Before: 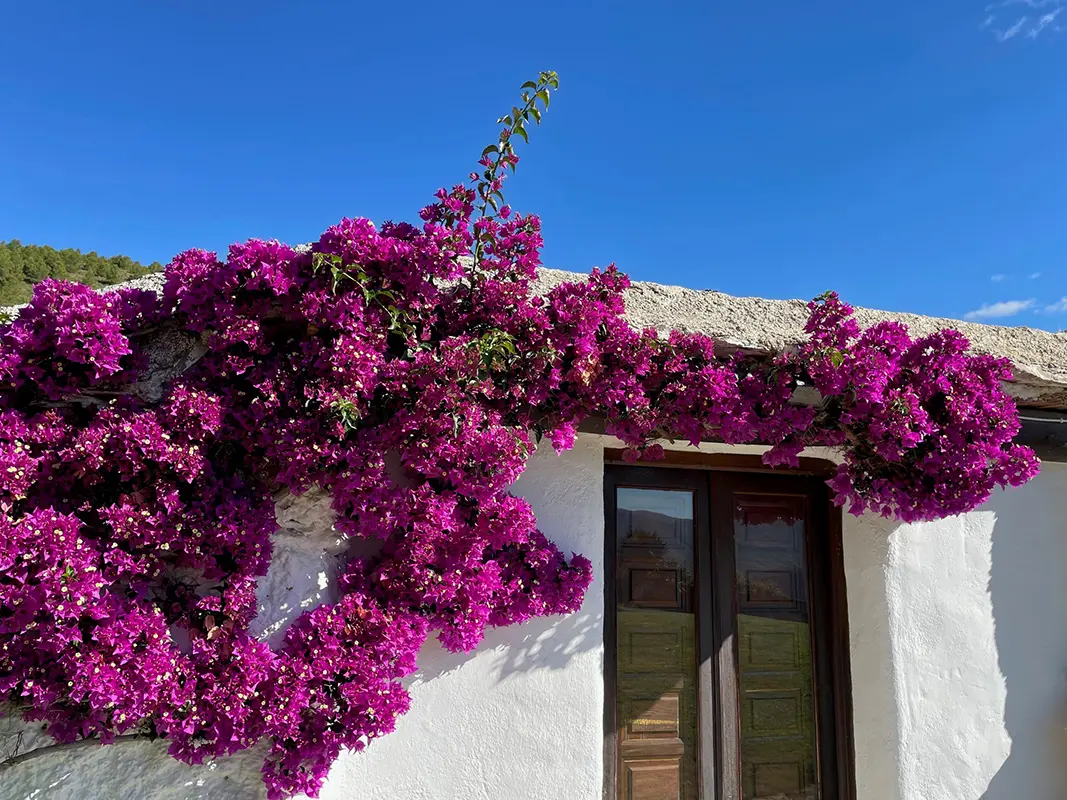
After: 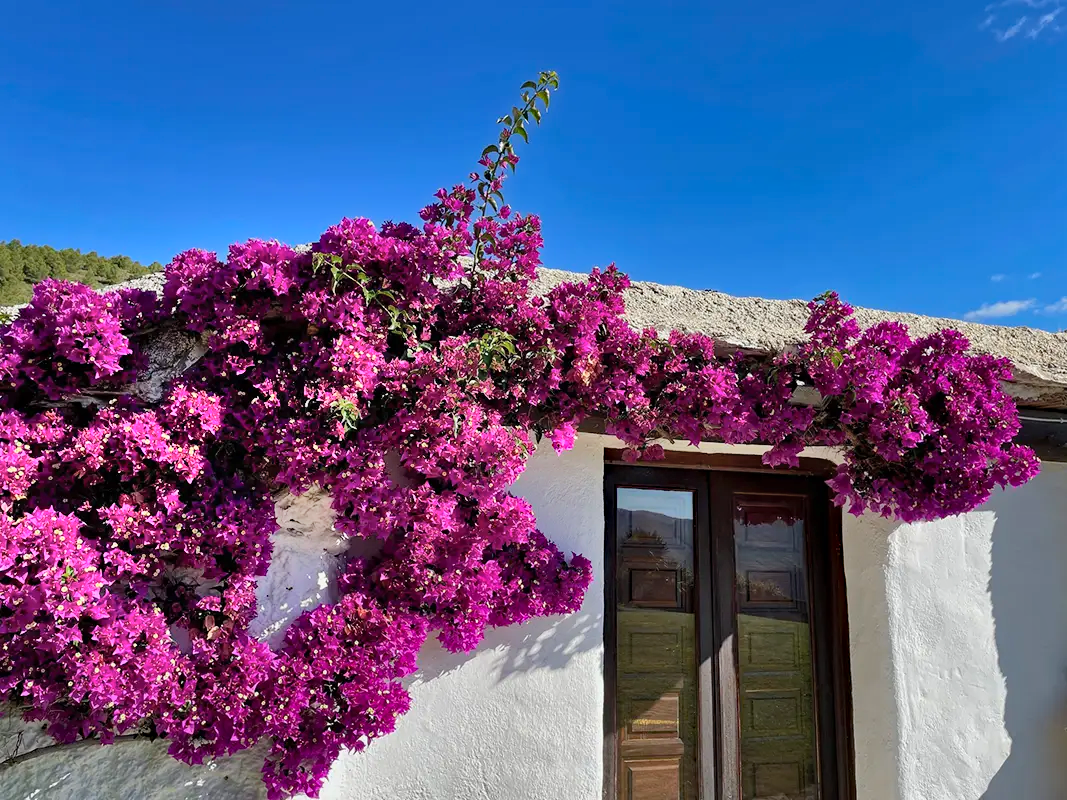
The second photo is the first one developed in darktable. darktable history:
haze removal: compatibility mode true, adaptive false
shadows and highlights: radius 123.15, shadows 99.93, white point adjustment -3.01, highlights -98.86, soften with gaussian
